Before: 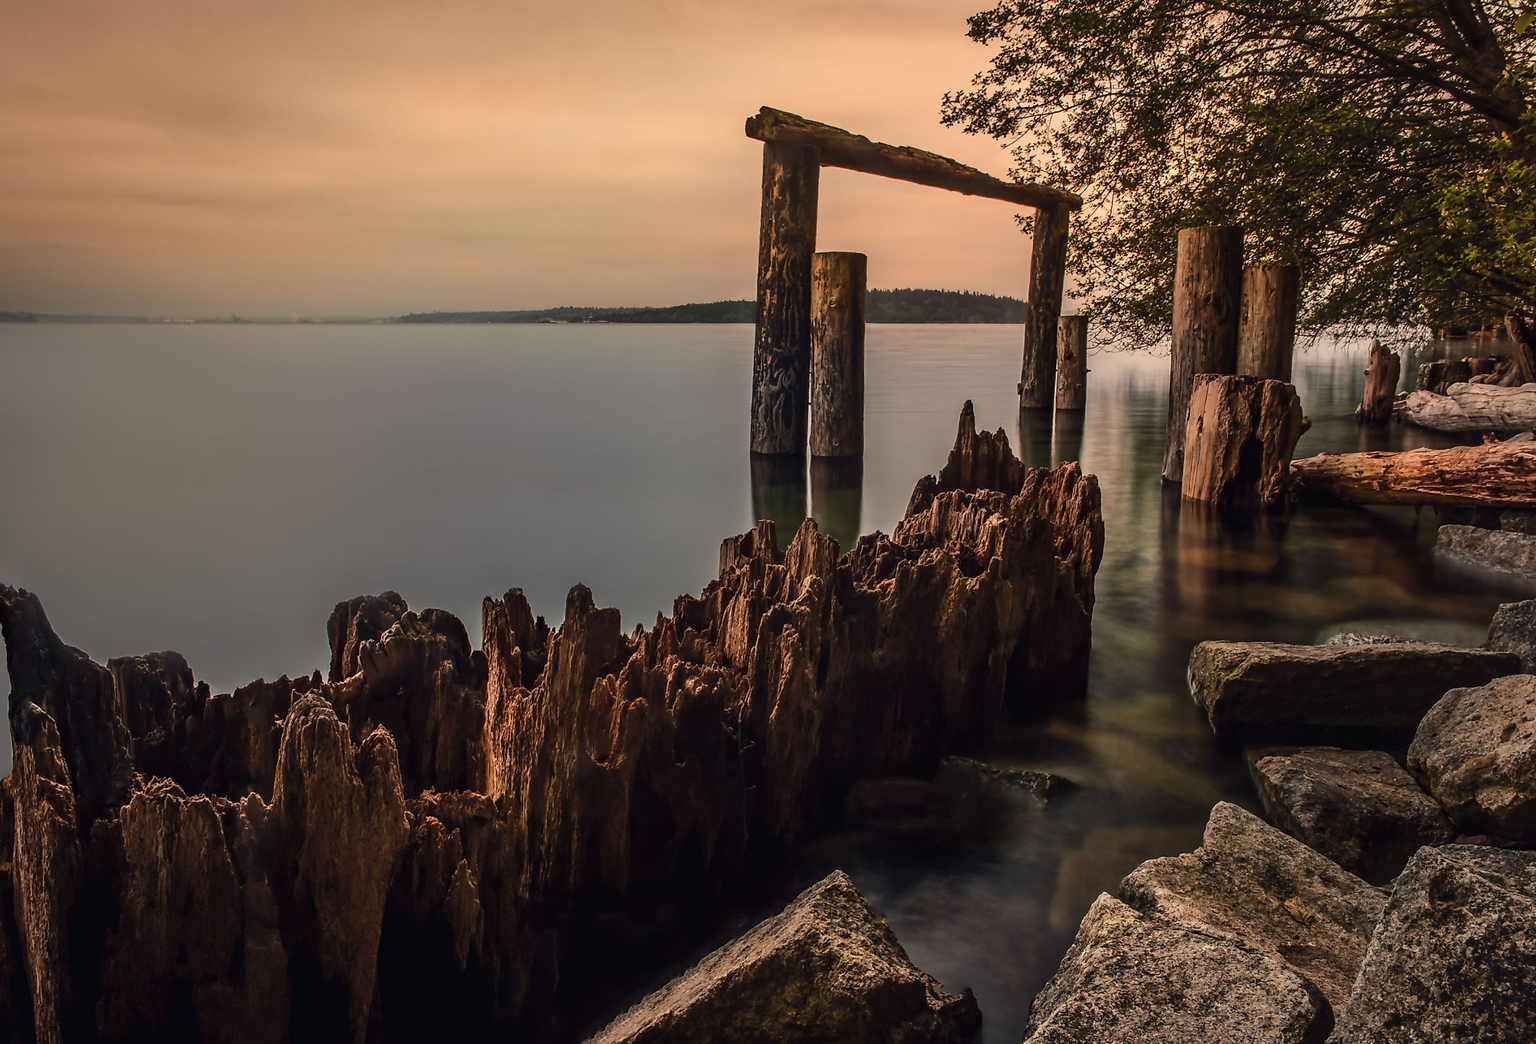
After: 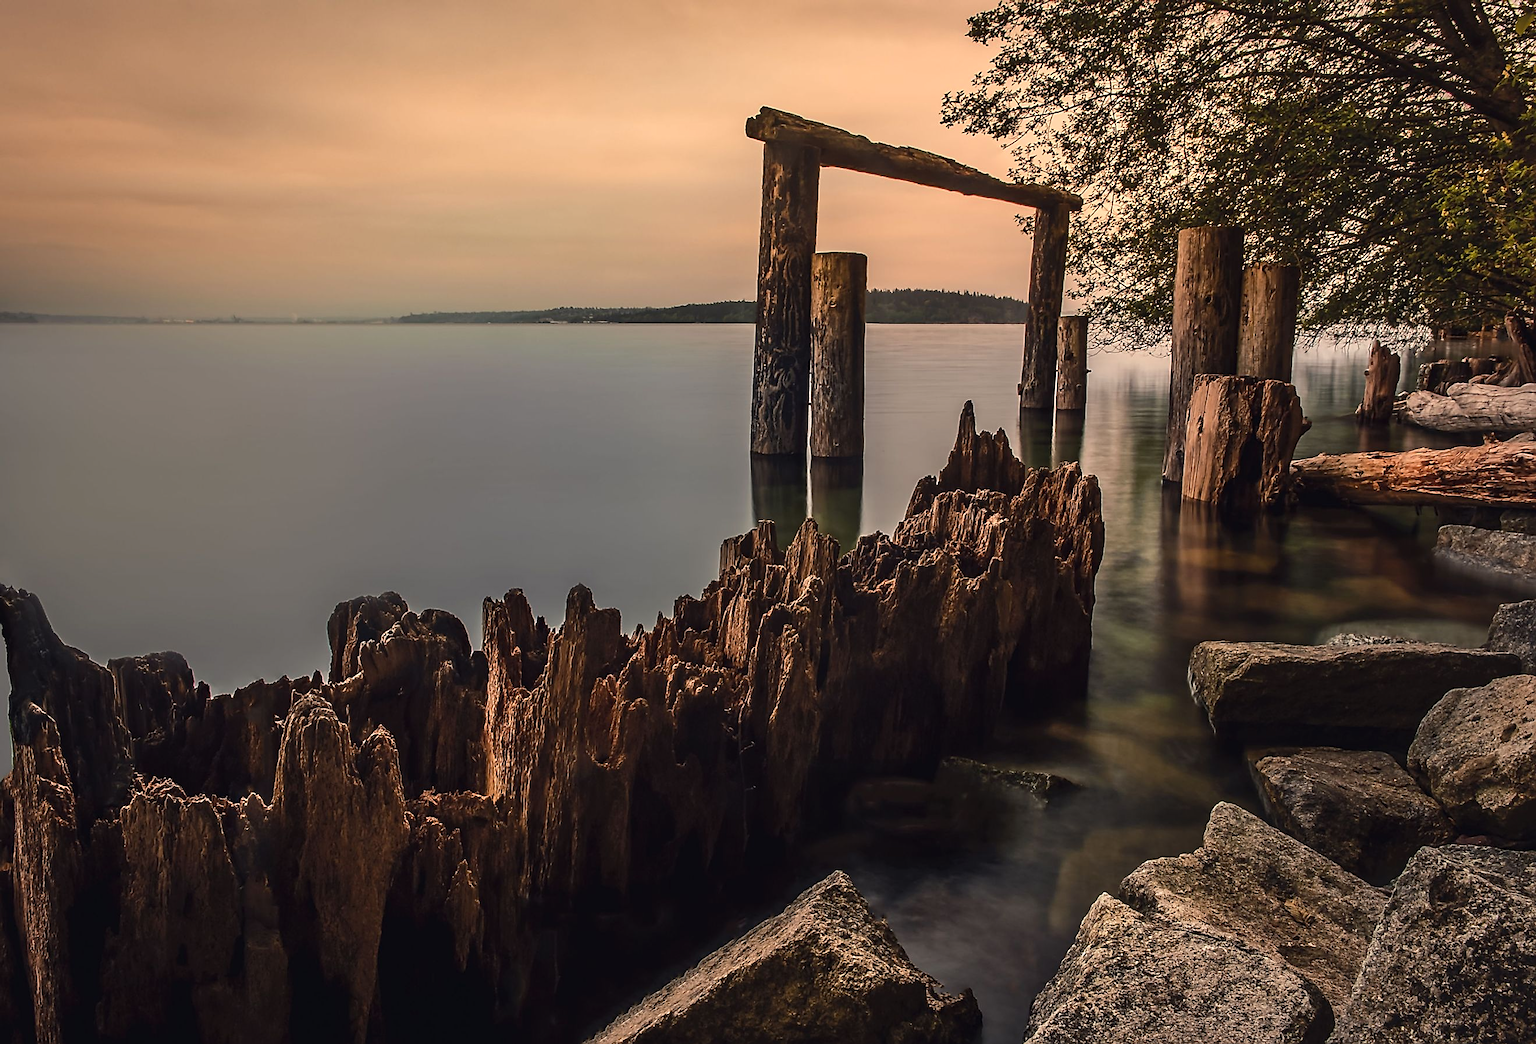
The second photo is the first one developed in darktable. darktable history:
levels: levels [0, 0.492, 0.984]
exposure: black level correction -0.001, exposure 0.079 EV, compensate exposure bias true, compensate highlight preservation false
sharpen: on, module defaults
